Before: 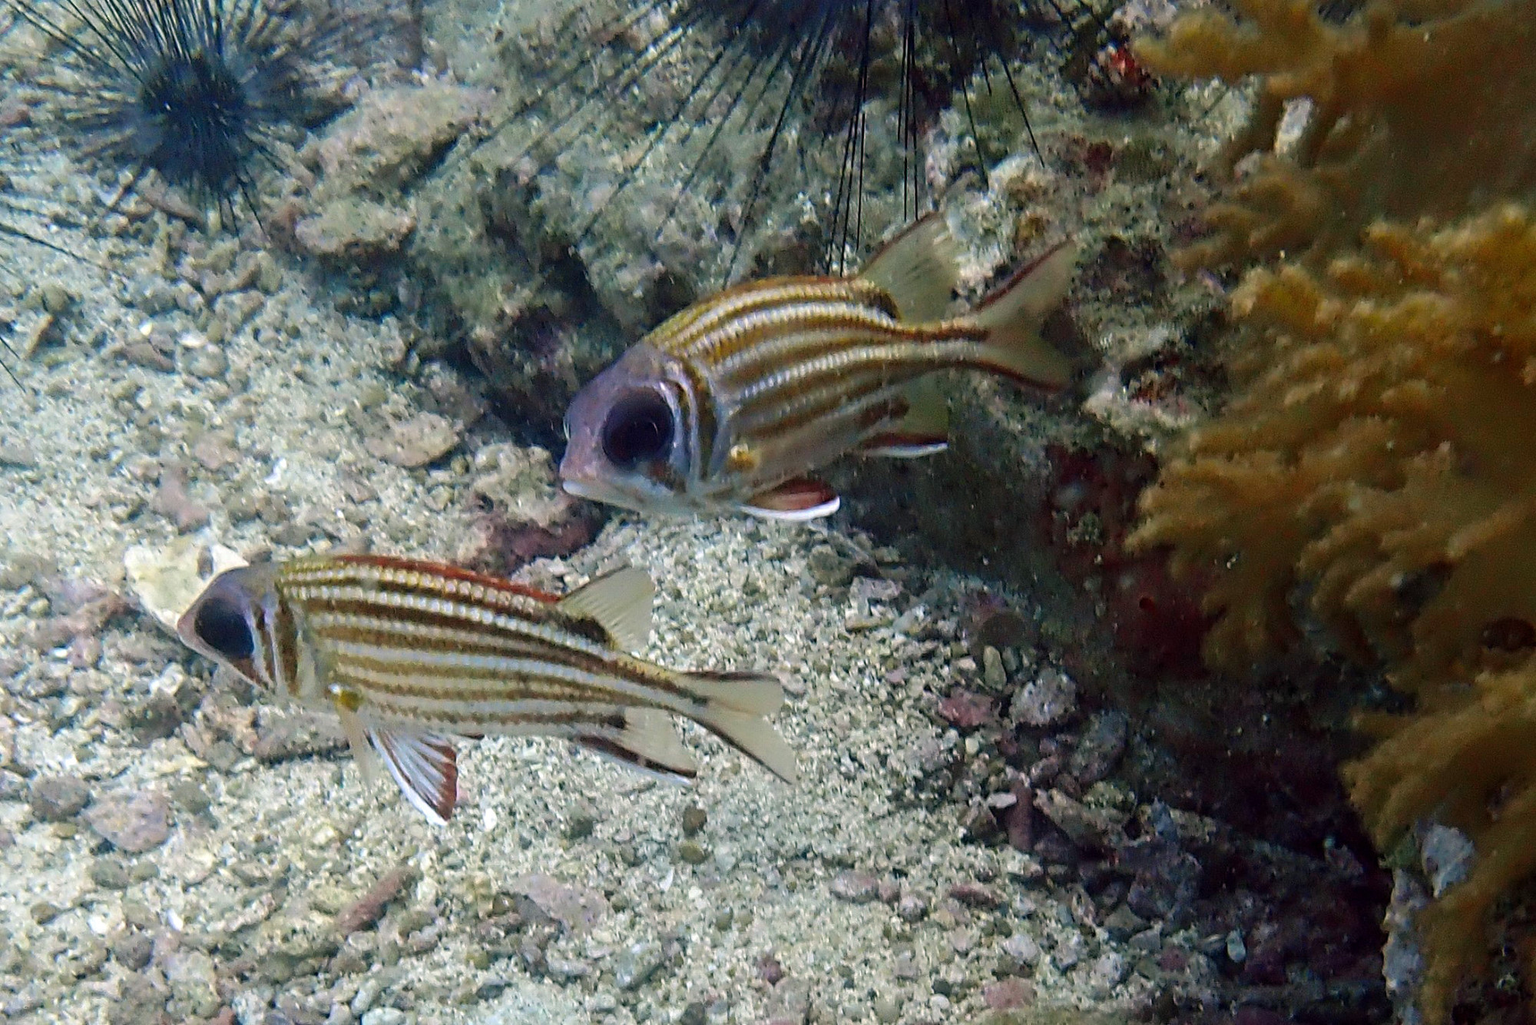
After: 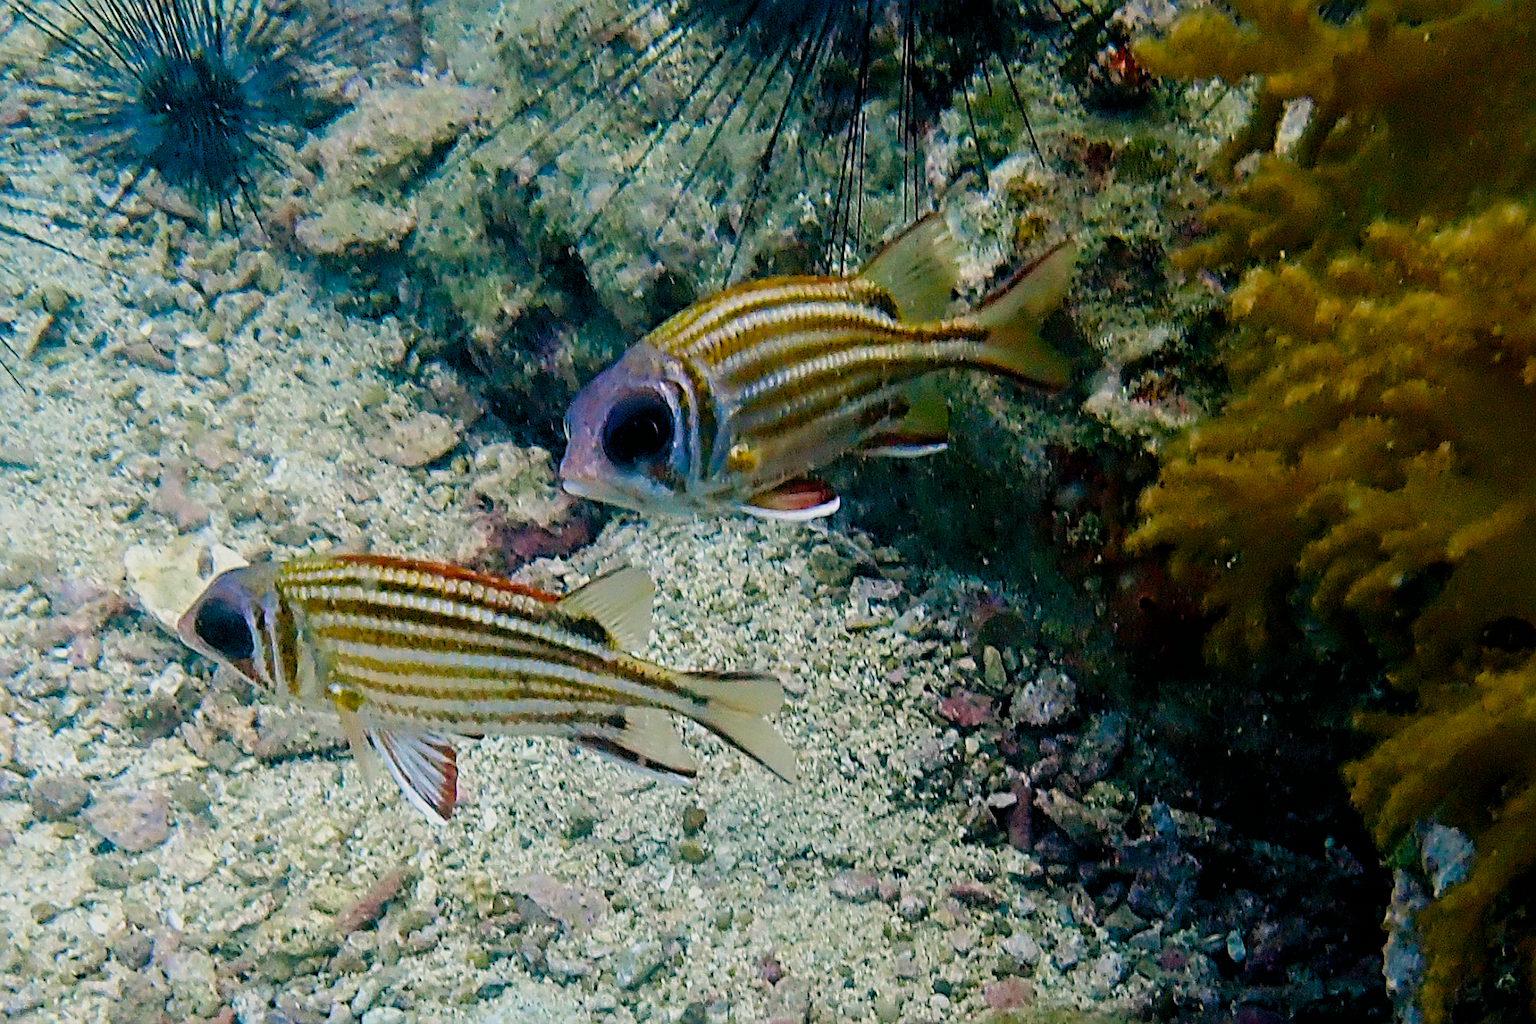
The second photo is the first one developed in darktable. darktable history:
sharpen: radius 2.73
color balance rgb: highlights gain › luminance 6.453%, highlights gain › chroma 1.335%, highlights gain › hue 89.82°, global offset › luminance -0.347%, global offset › chroma 0.106%, global offset › hue 163.62°, linear chroma grading › global chroma 24.831%, perceptual saturation grading › global saturation 20%, perceptual saturation grading › highlights -25.607%, perceptual saturation grading › shadows 49.349%
filmic rgb: black relative exposure -8.13 EV, white relative exposure 3.77 EV, hardness 4.44
